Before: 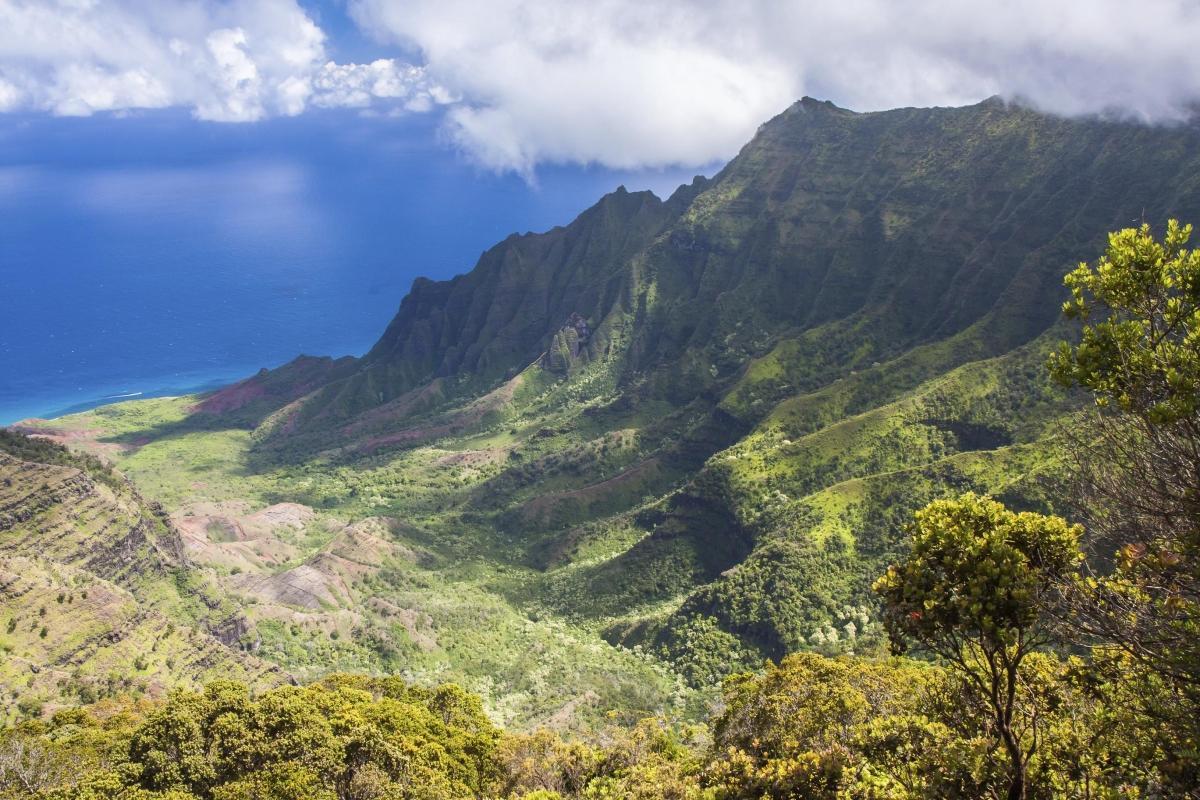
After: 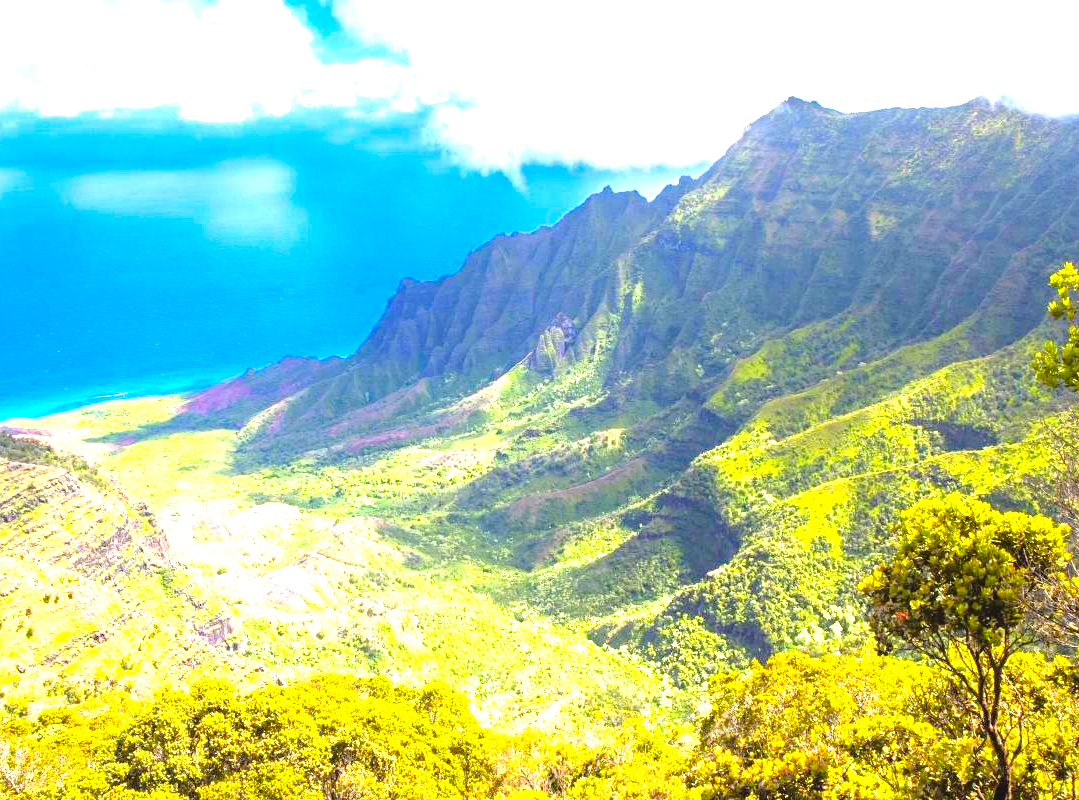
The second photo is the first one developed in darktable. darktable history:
tone equalizer: -8 EV -1.09 EV, -7 EV -0.973 EV, -6 EV -0.866 EV, -5 EV -0.581 EV, -3 EV 0.59 EV, -2 EV 0.848 EV, -1 EV 0.995 EV, +0 EV 1.08 EV
crop and rotate: left 1.245%, right 8.787%
exposure: black level correction 0.001, exposure 1.034 EV, compensate highlight preservation false
color balance rgb: perceptual saturation grading › global saturation 35.288%, perceptual brilliance grading › mid-tones 9.666%, perceptual brilliance grading › shadows 14.938%, global vibrance 20%
haze removal: compatibility mode true, adaptive false
contrast brightness saturation: contrast -0.113
